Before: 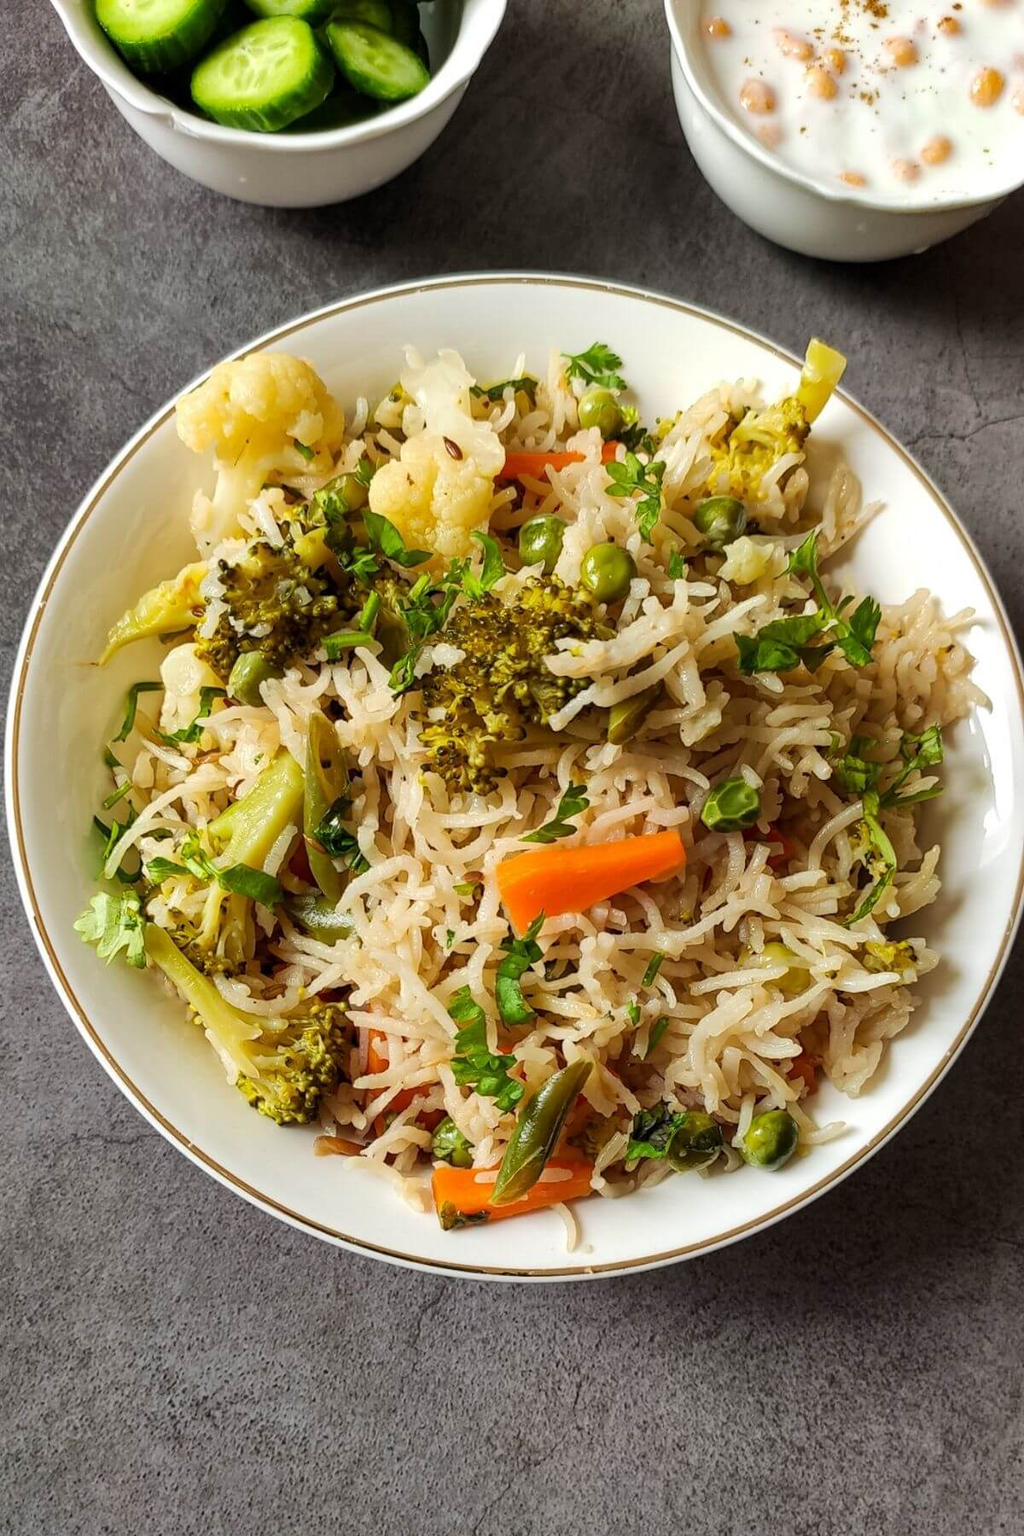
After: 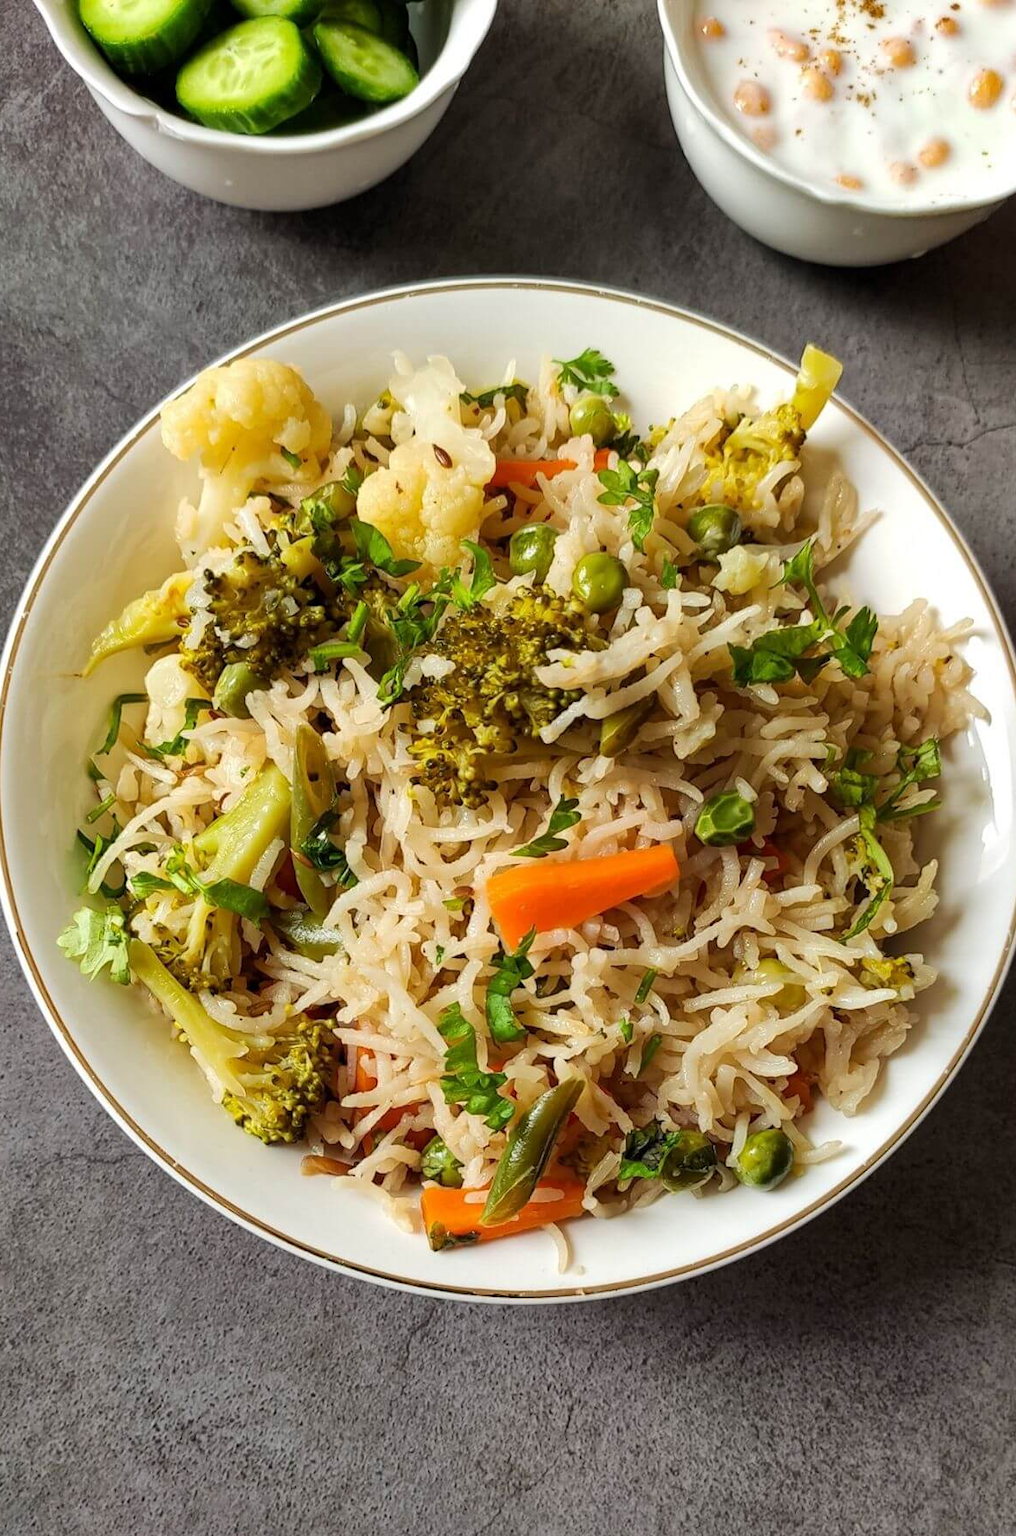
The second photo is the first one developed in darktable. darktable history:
crop and rotate: left 1.766%, right 0.623%, bottom 1.661%
